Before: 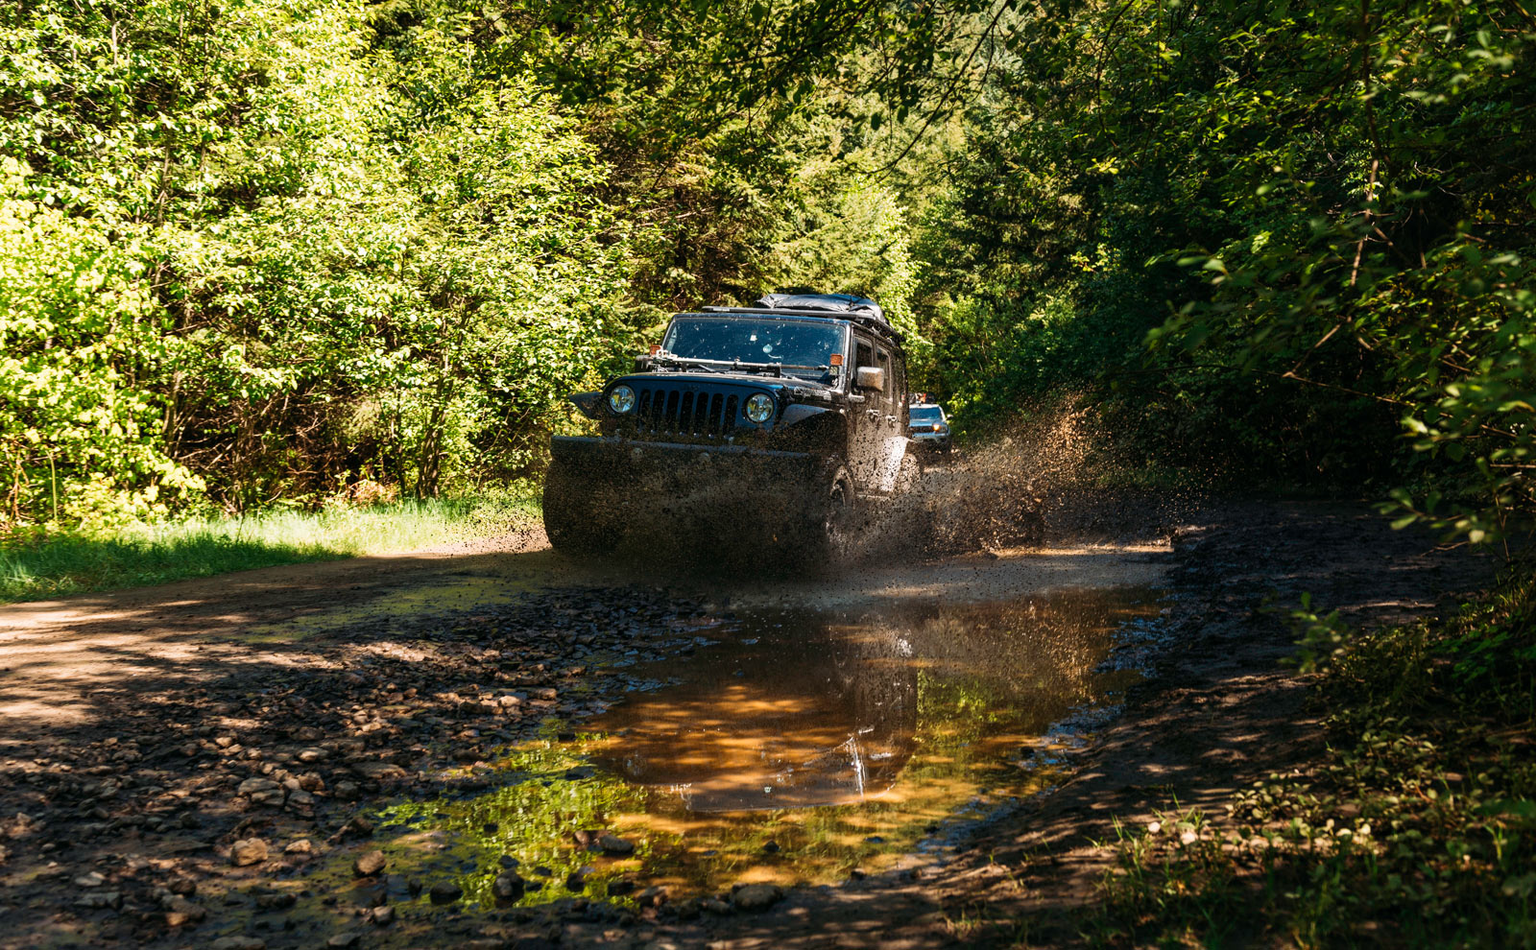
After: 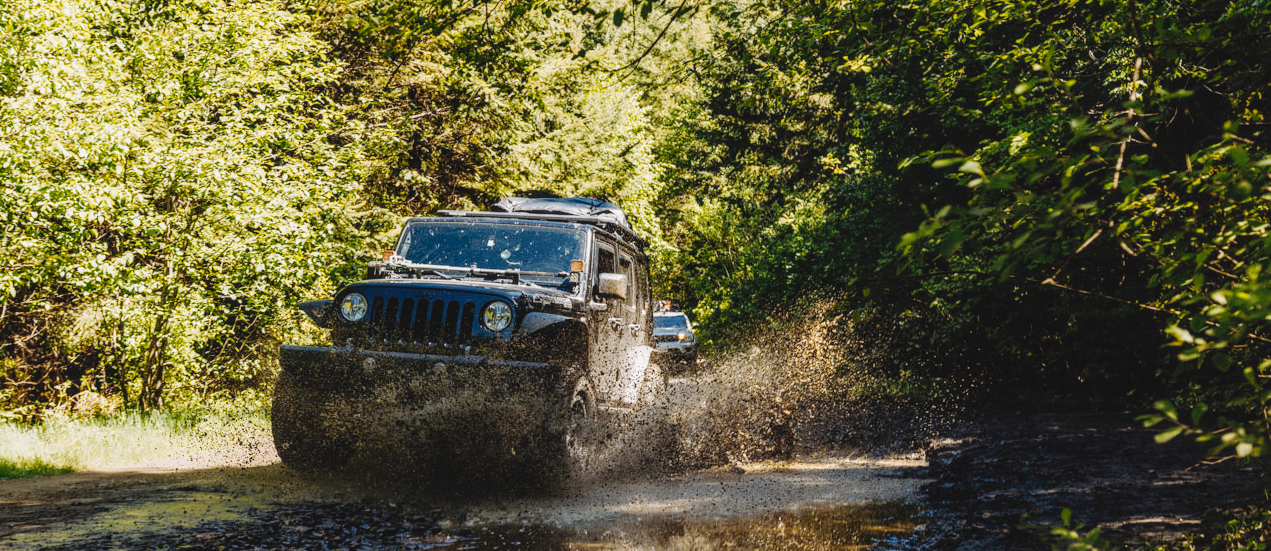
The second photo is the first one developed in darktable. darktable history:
tone curve: curves: ch0 [(0, 0) (0.003, 0.013) (0.011, 0.012) (0.025, 0.011) (0.044, 0.016) (0.069, 0.029) (0.1, 0.045) (0.136, 0.074) (0.177, 0.123) (0.224, 0.207) (0.277, 0.313) (0.335, 0.414) (0.399, 0.509) (0.468, 0.599) (0.543, 0.663) (0.623, 0.728) (0.709, 0.79) (0.801, 0.854) (0.898, 0.925) (1, 1)], preserve colors none
color contrast: green-magenta contrast 0.8, blue-yellow contrast 1.1, unbound 0
crop: left 18.38%, top 11.092%, right 2.134%, bottom 33.217%
color zones: curves: ch0 [(0.25, 0.5) (0.636, 0.25) (0.75, 0.5)]
local contrast: on, module defaults
contrast brightness saturation: contrast -0.26, saturation -0.43
color balance: lift [1, 1.001, 0.999, 1.001], gamma [1, 1.004, 1.007, 0.993], gain [1, 0.991, 0.987, 1.013], contrast 7.5%, contrast fulcrum 10%, output saturation 115%
